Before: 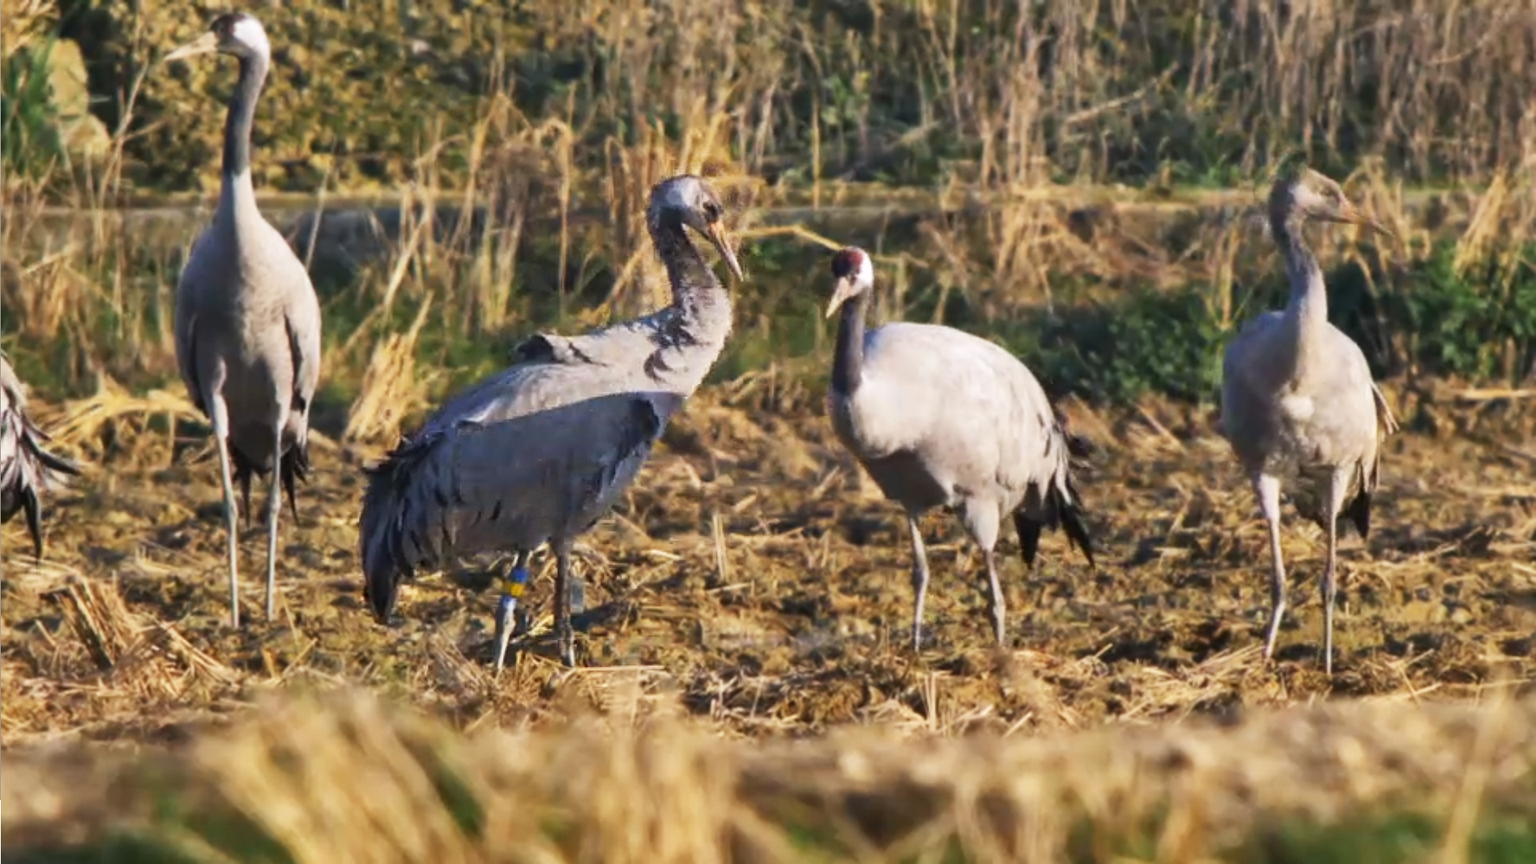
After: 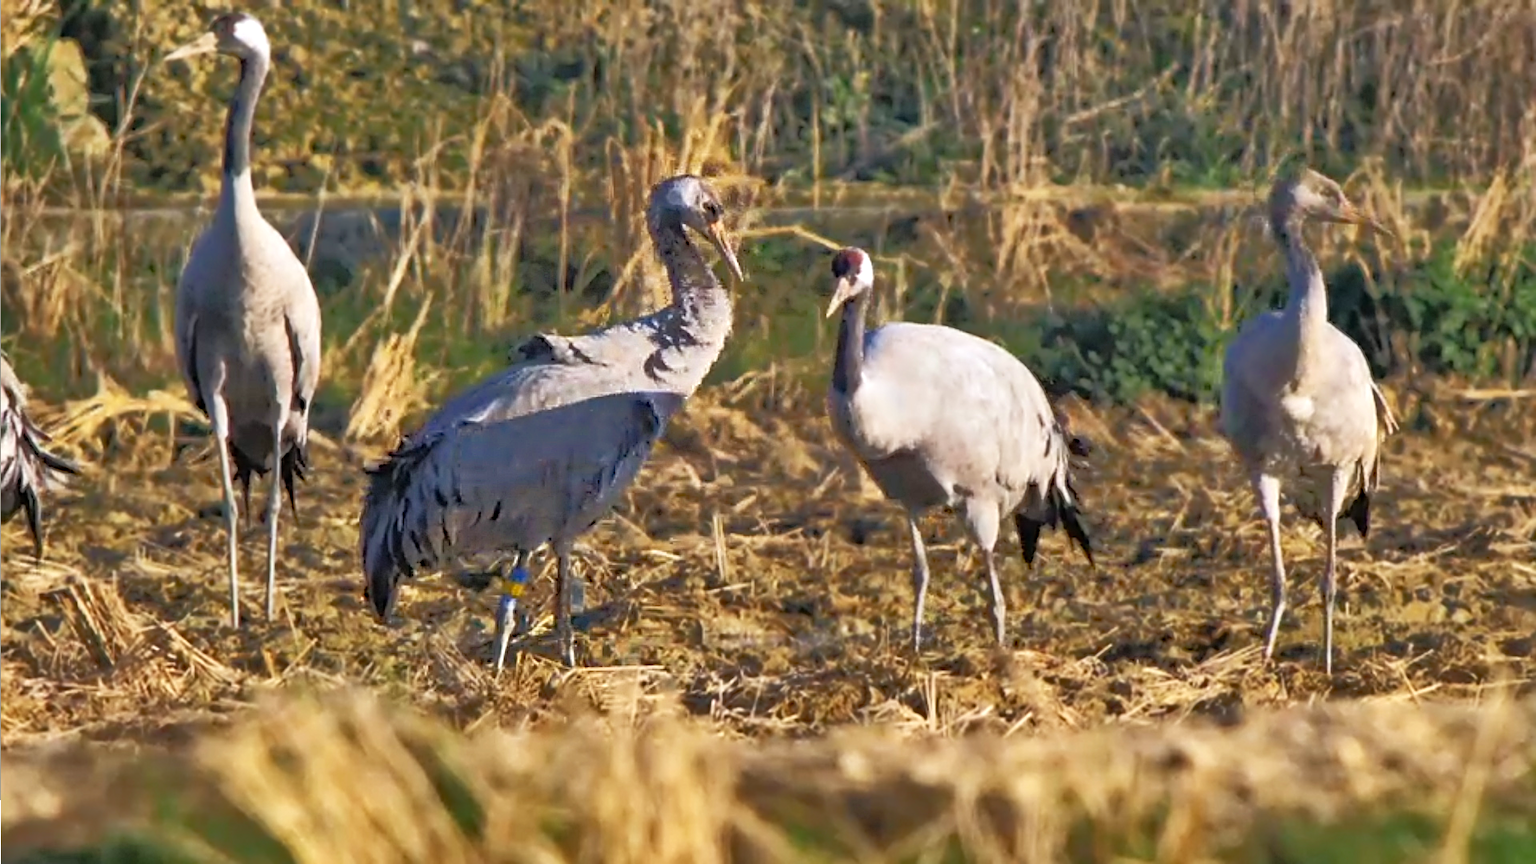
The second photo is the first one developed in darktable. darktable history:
tone equalizer: -8 EV -0.534 EV, -7 EV -0.328 EV, -6 EV -0.117 EV, -5 EV 0.421 EV, -4 EV 0.989 EV, -3 EV 0.824 EV, -2 EV -0.013 EV, -1 EV 0.14 EV, +0 EV -0.012 EV
haze removal: compatibility mode true
sharpen: on, module defaults
